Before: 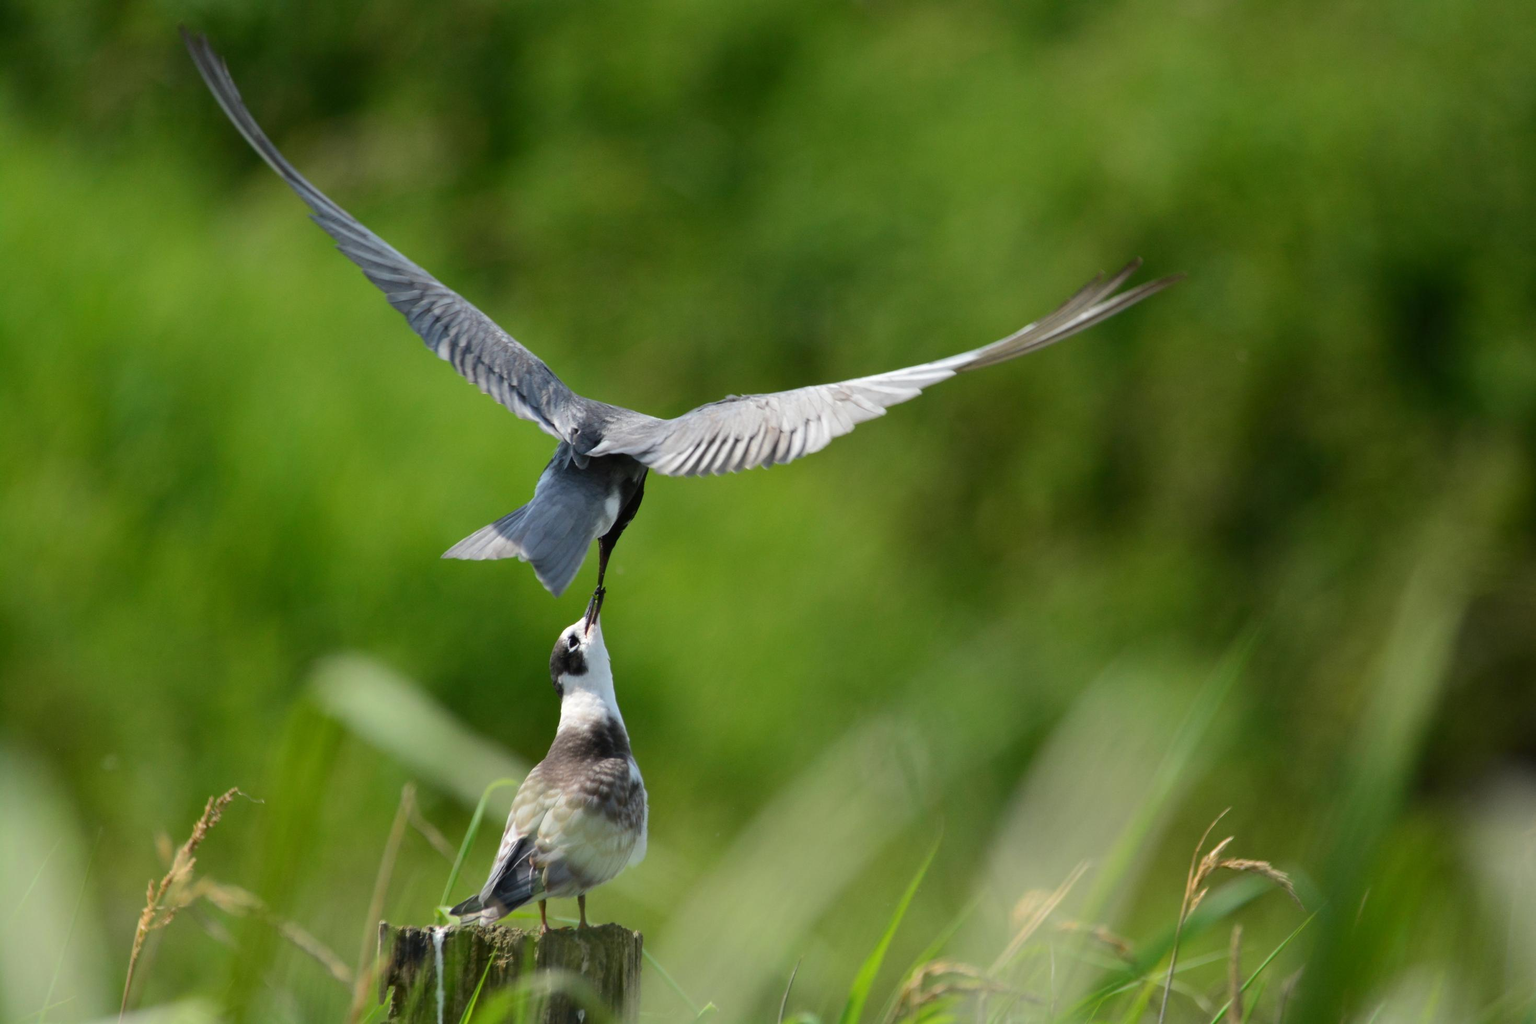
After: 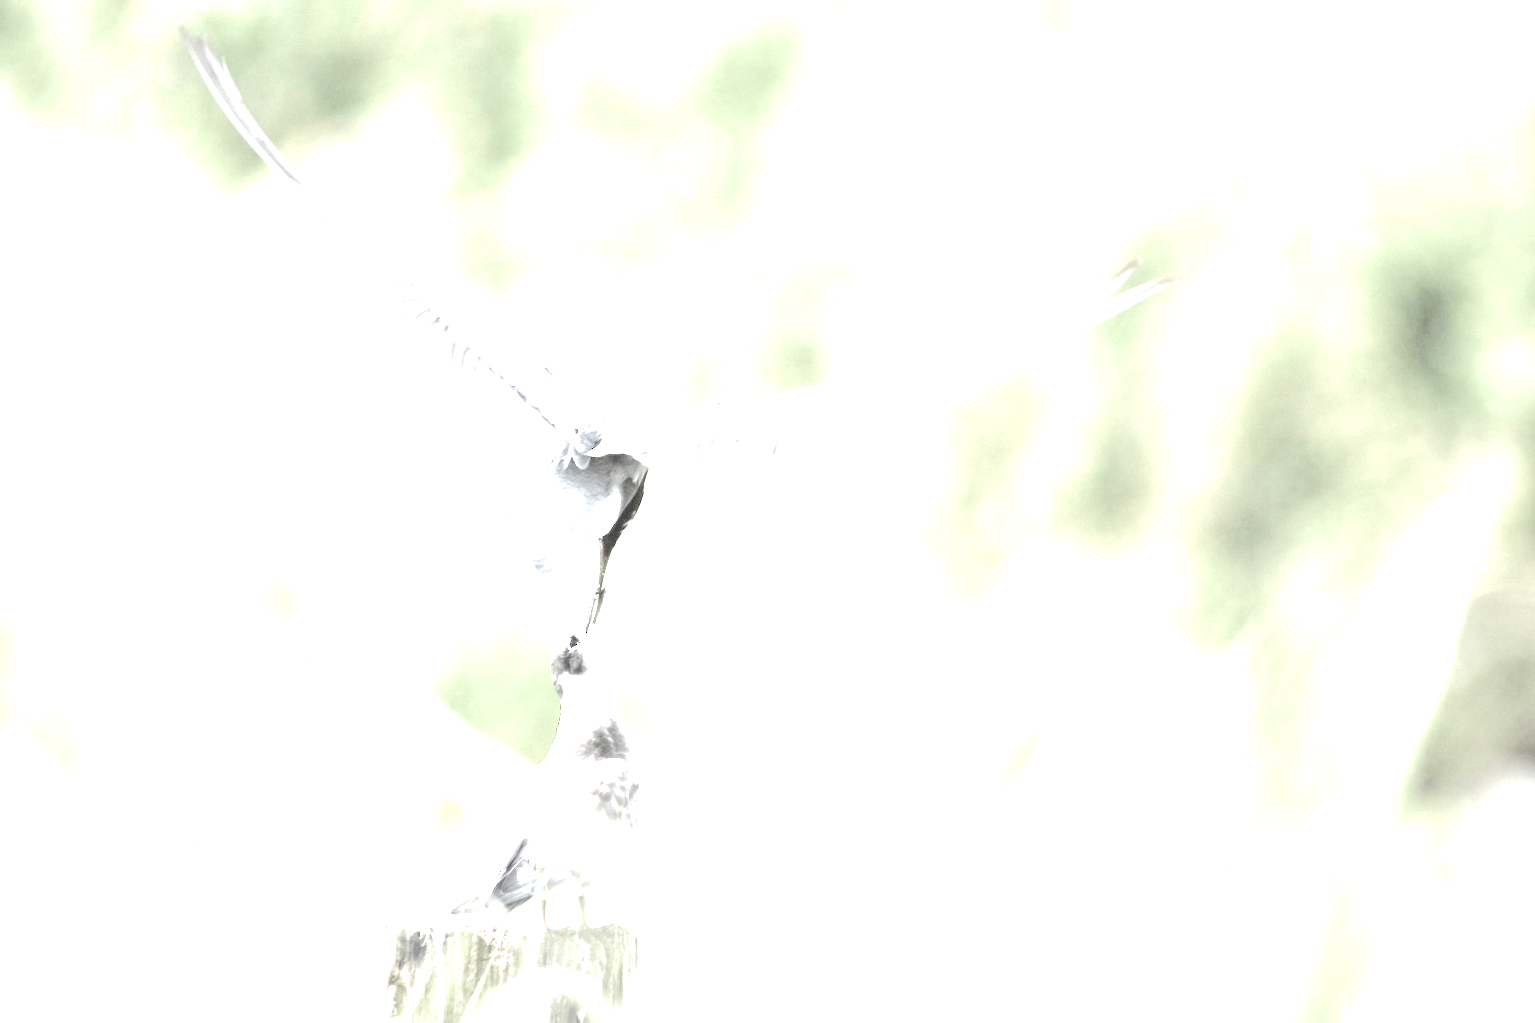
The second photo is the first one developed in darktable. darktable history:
tone equalizer: -7 EV 0.153 EV, -6 EV 0.563 EV, -5 EV 1.17 EV, -4 EV 1.36 EV, -3 EV 1.12 EV, -2 EV 0.6 EV, -1 EV 0.149 EV, edges refinement/feathering 500, mask exposure compensation -1.57 EV, preserve details no
color correction: highlights b* -0.01, saturation 0.186
exposure: black level correction 0, exposure 3.918 EV, compensate highlight preservation false
